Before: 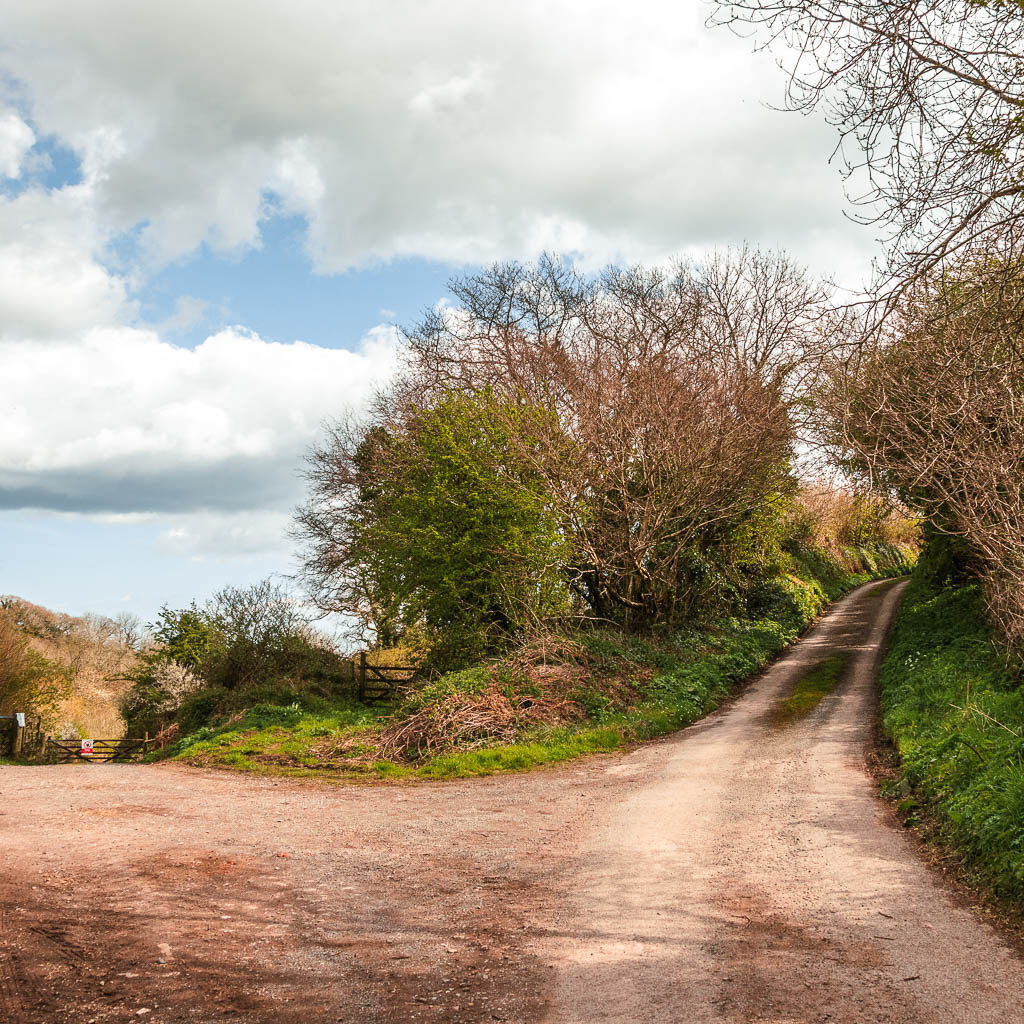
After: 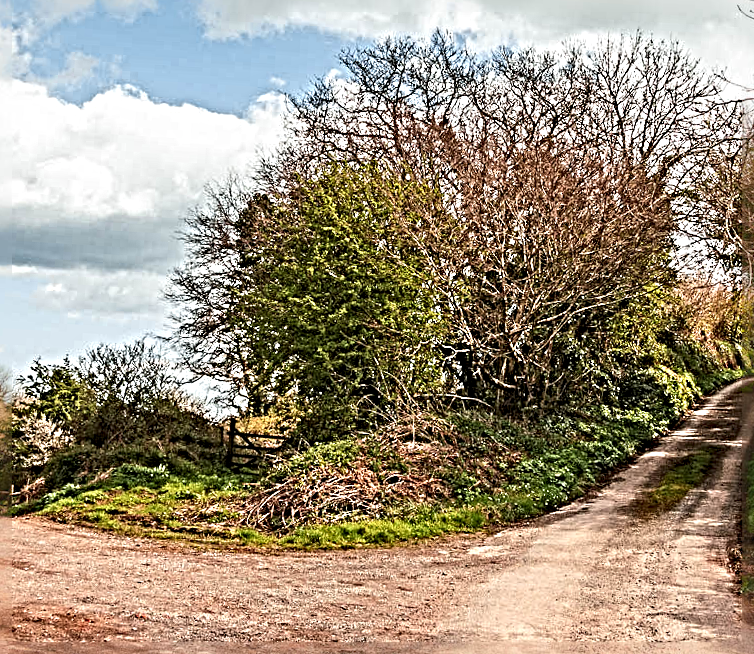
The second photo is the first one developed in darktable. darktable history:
crop and rotate: angle -3.39°, left 9.79%, top 20.453%, right 12.344%, bottom 11.938%
sharpen: radius 6.268, amount 1.787, threshold 0.077
